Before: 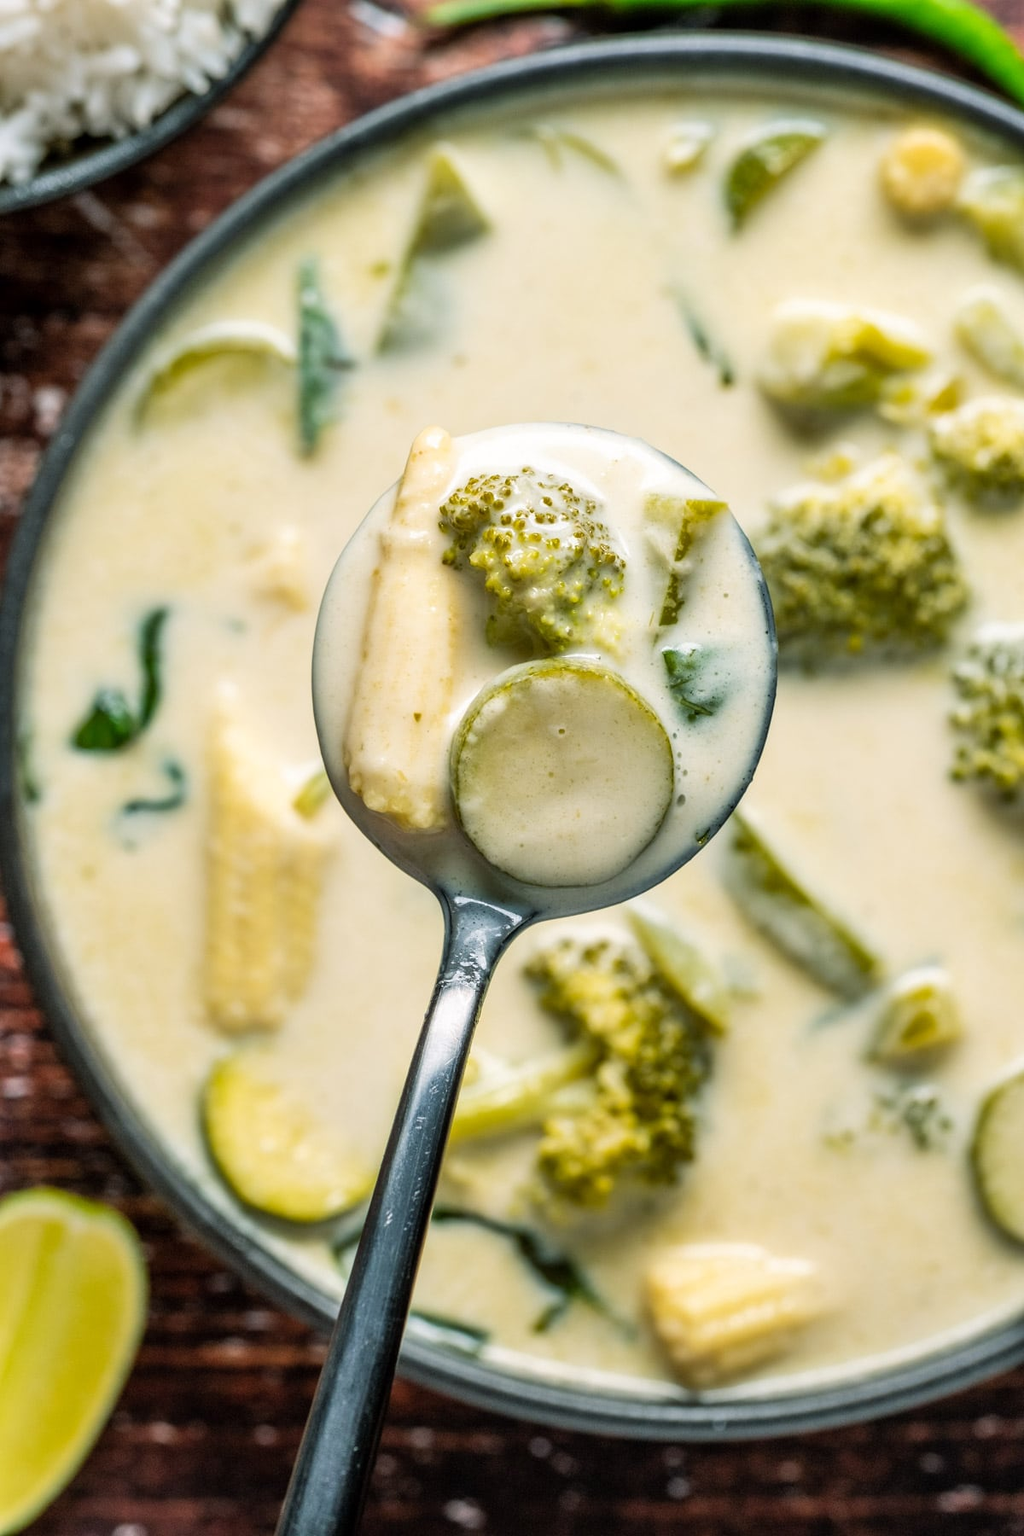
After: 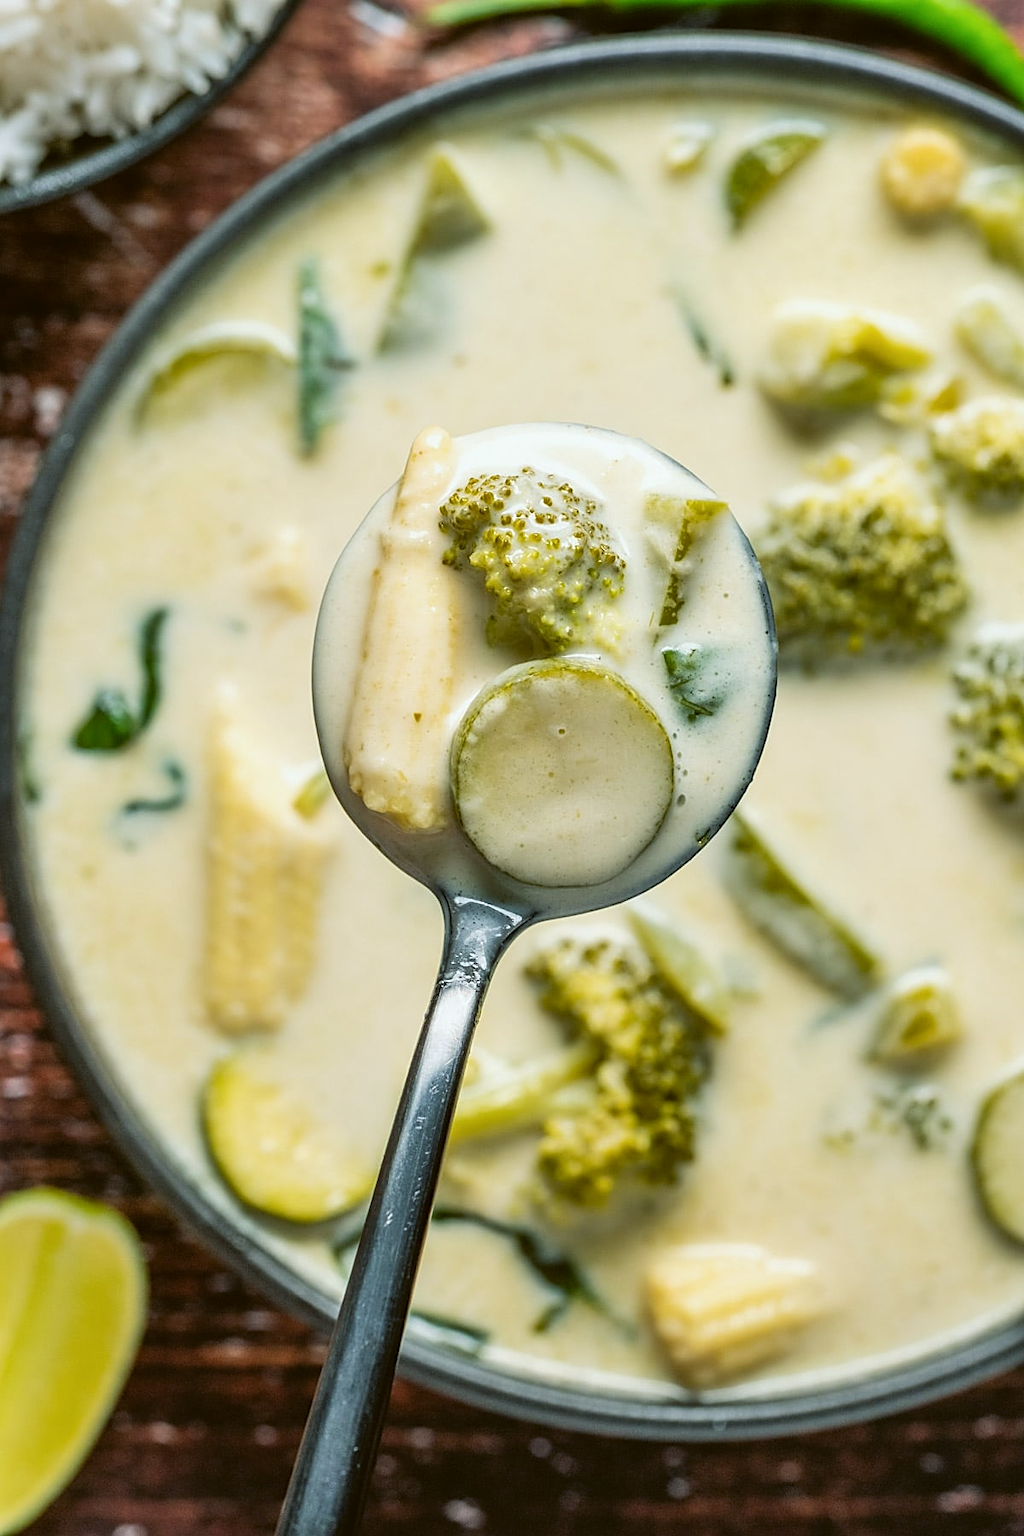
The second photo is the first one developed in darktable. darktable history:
color balance: lift [1.004, 1.002, 1.002, 0.998], gamma [1, 1.007, 1.002, 0.993], gain [1, 0.977, 1.013, 1.023], contrast -3.64%
sharpen: on, module defaults
